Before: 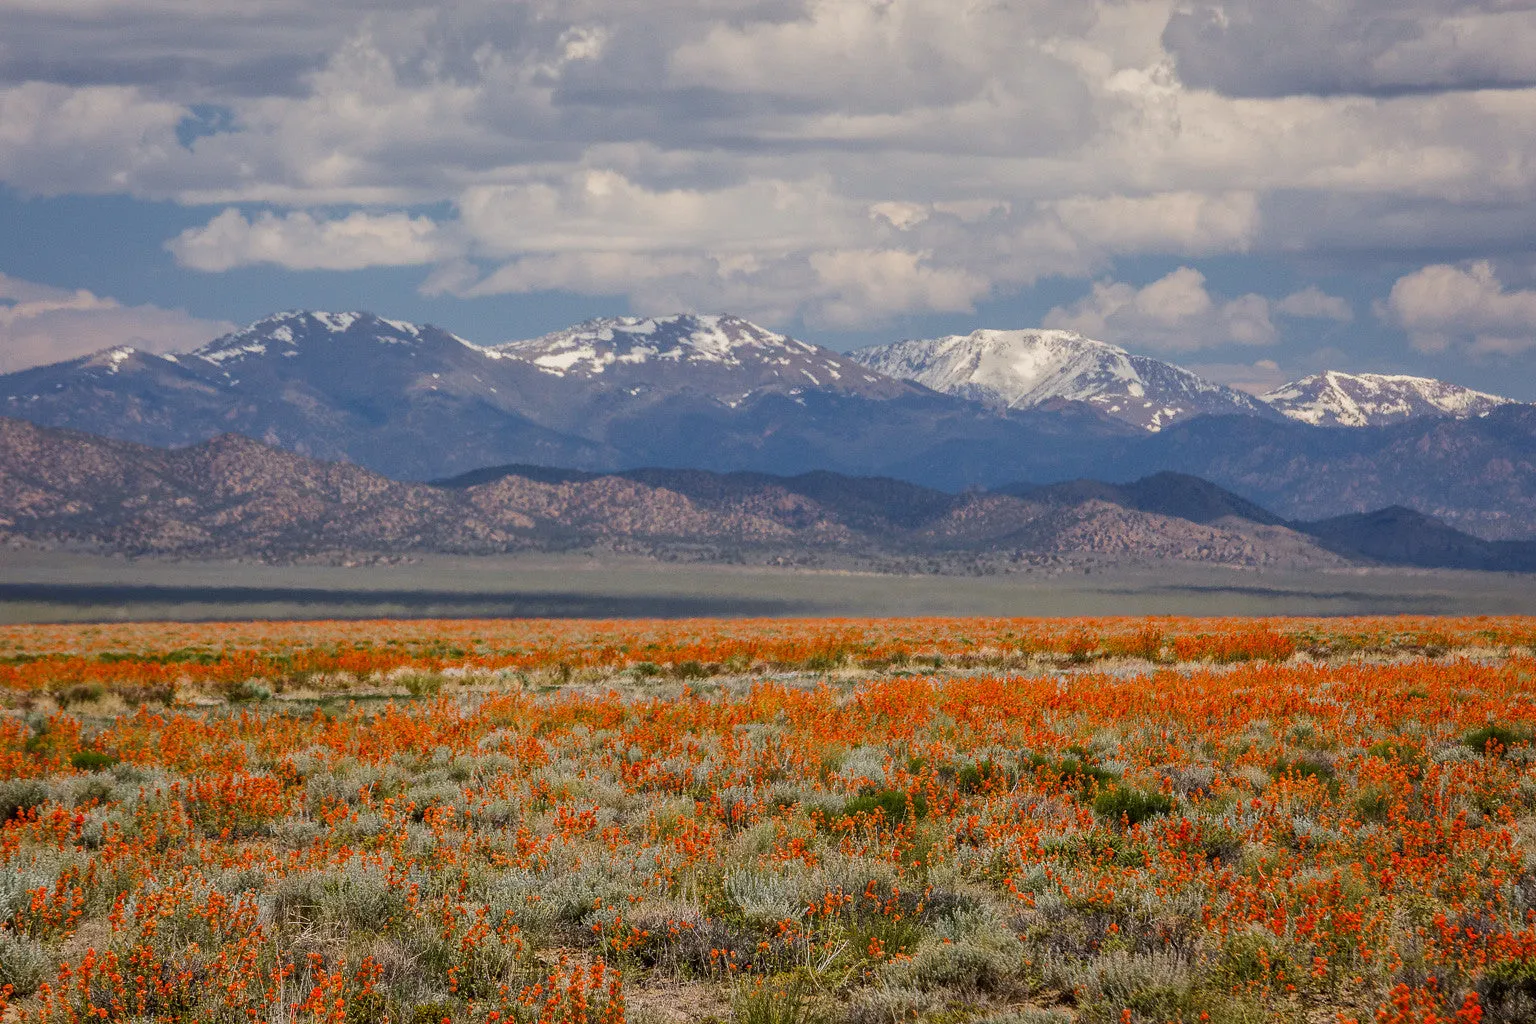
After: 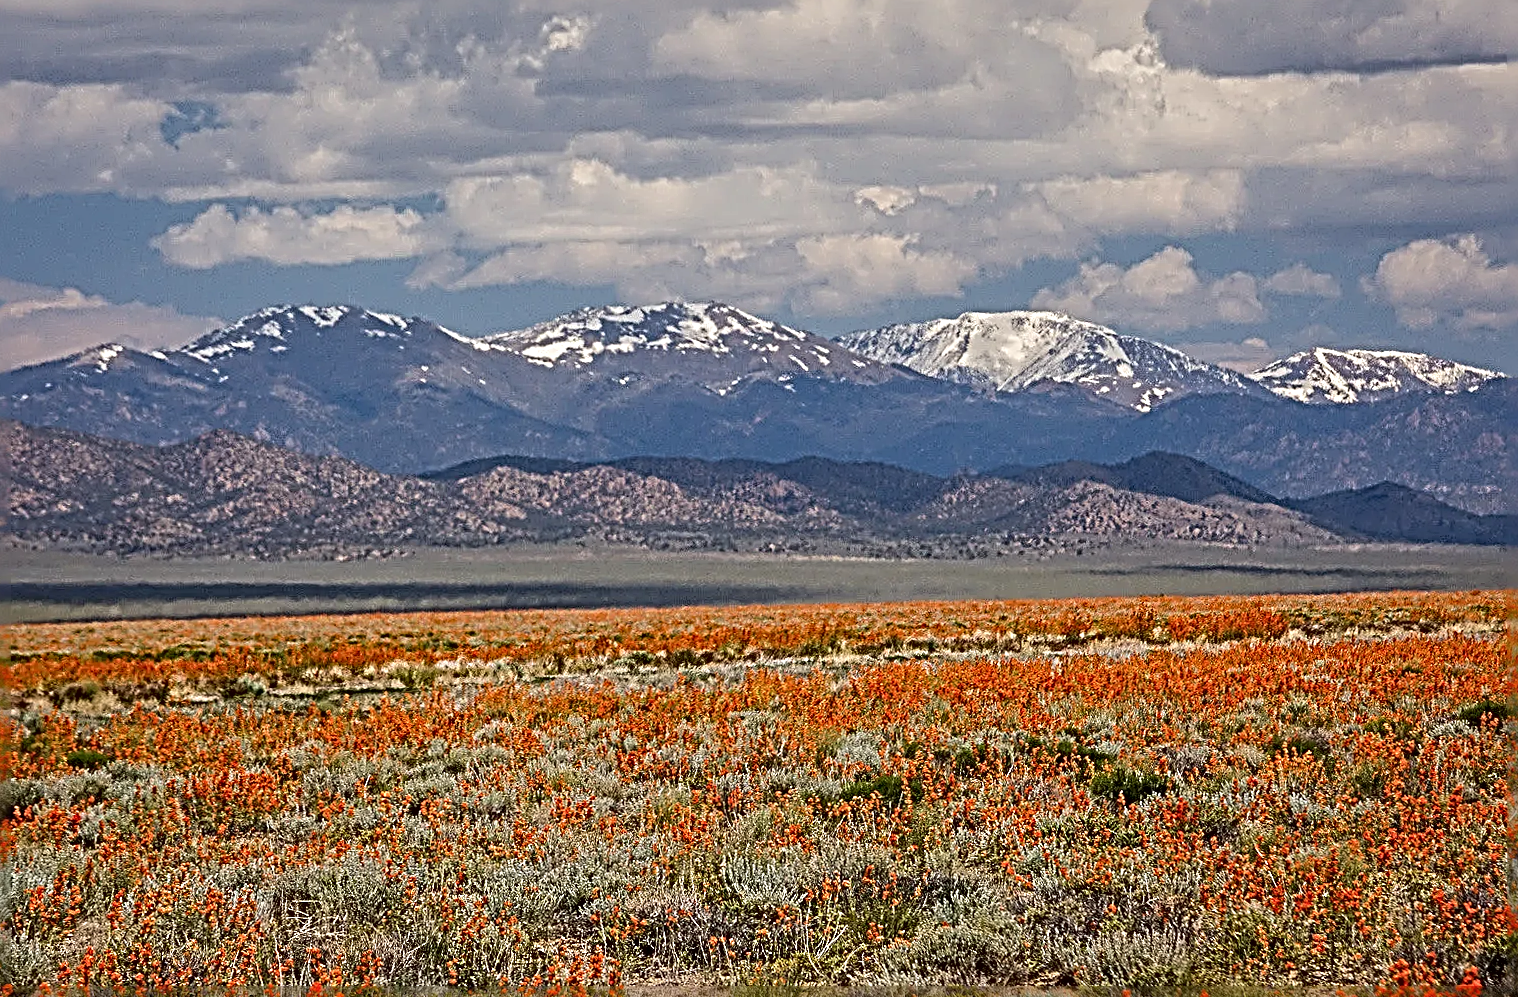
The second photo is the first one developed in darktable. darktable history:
local contrast: mode bilateral grid, contrast 20, coarseness 50, detail 120%, midtone range 0.2
rotate and perspective: rotation -1°, crop left 0.011, crop right 0.989, crop top 0.025, crop bottom 0.975
sharpen: radius 4.001, amount 2
